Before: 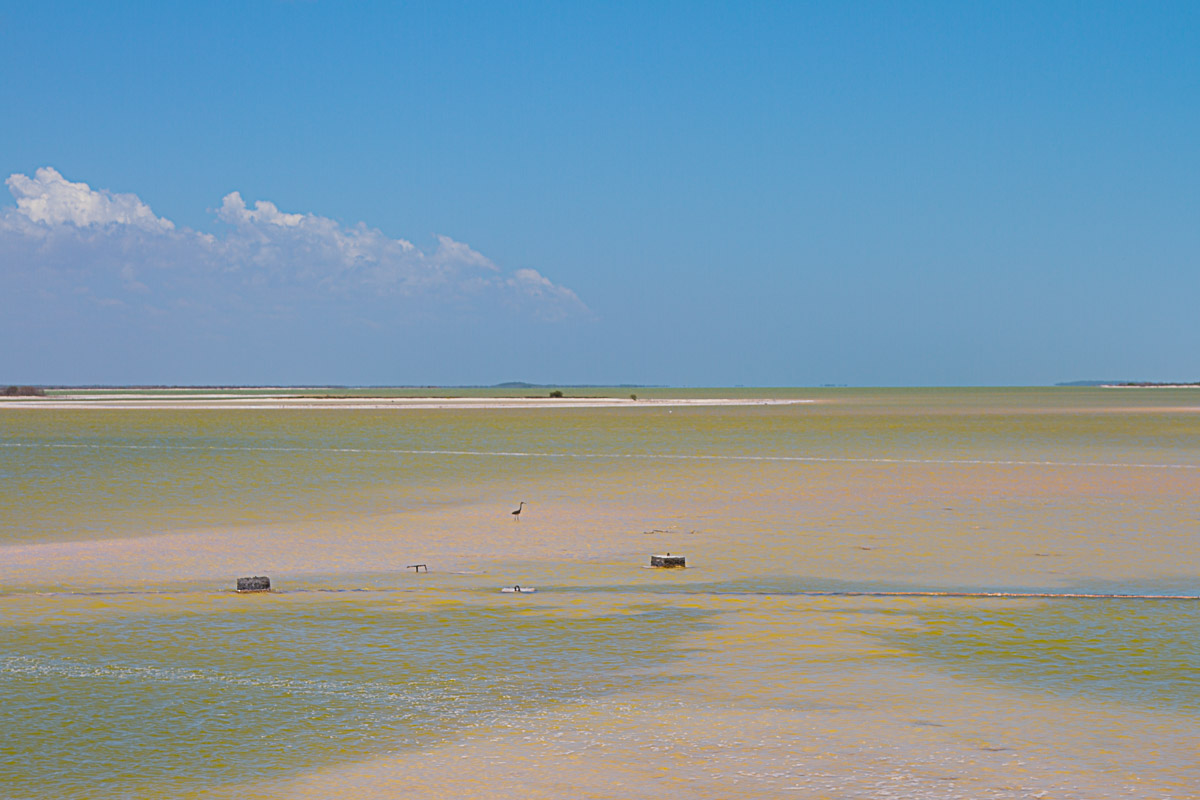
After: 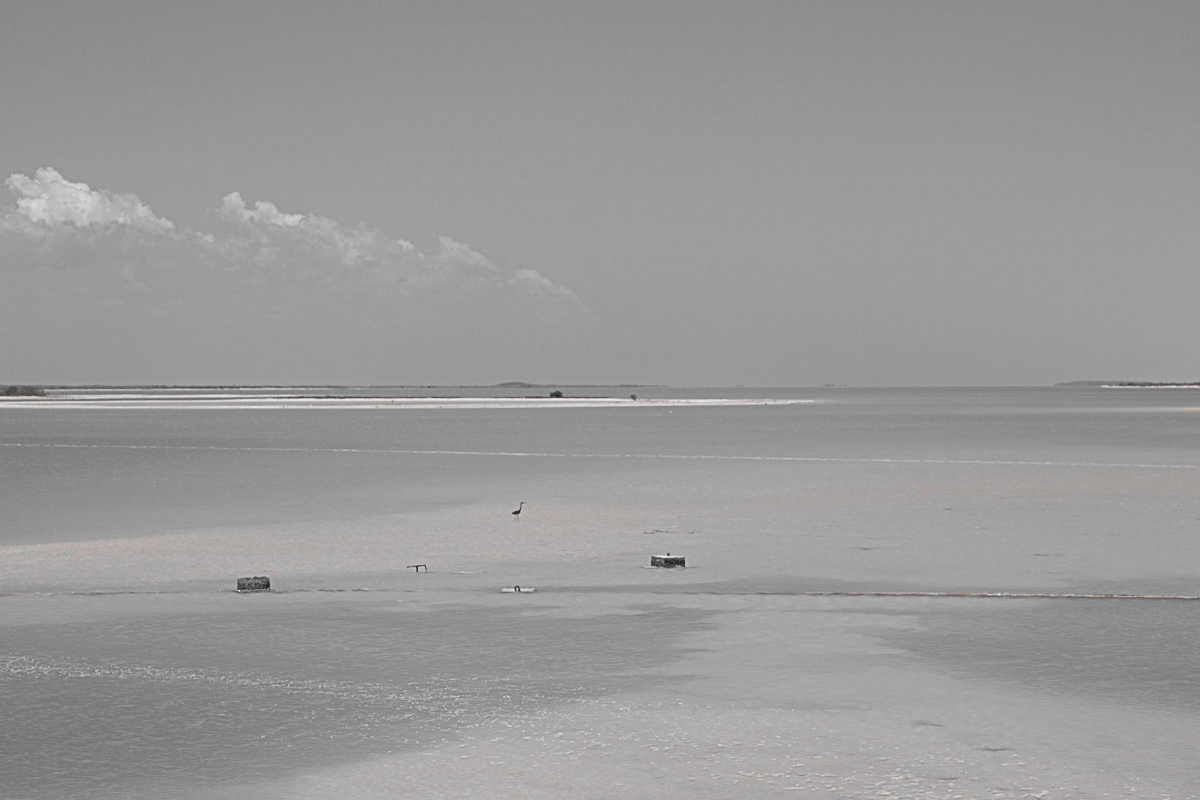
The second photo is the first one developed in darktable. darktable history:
shadows and highlights: shadows 0, highlights 40
color zones: curves: ch1 [(0, 0.006) (0.094, 0.285) (0.171, 0.001) (0.429, 0.001) (0.571, 0.003) (0.714, 0.004) (0.857, 0.004) (1, 0.006)]
